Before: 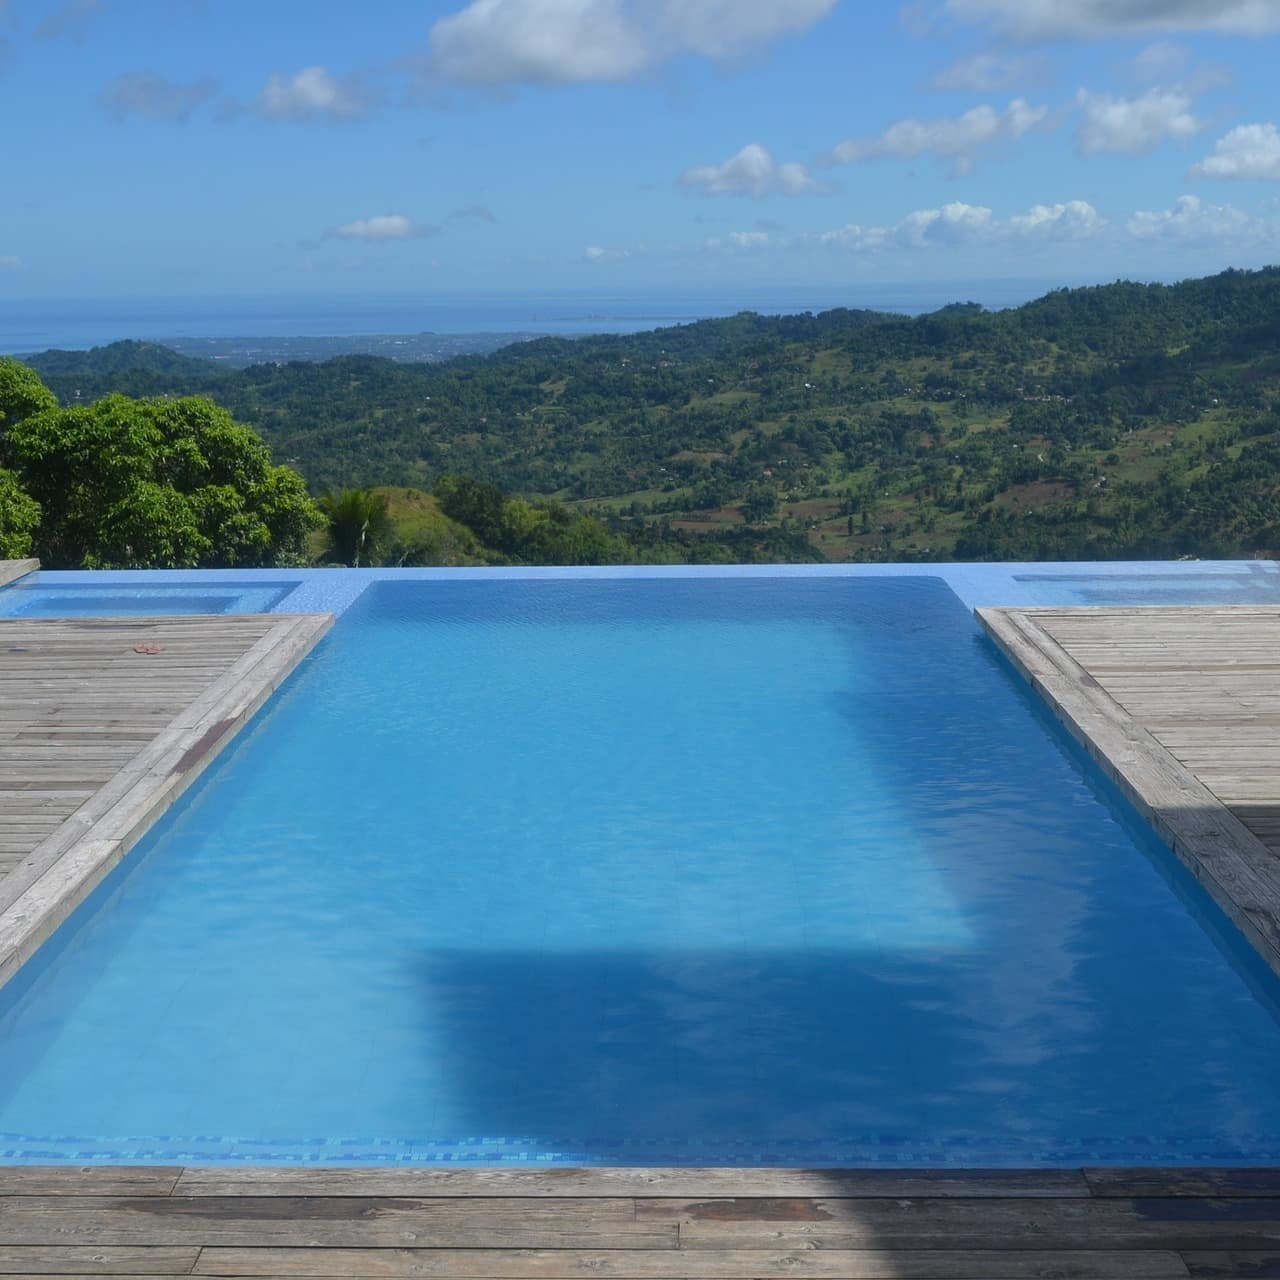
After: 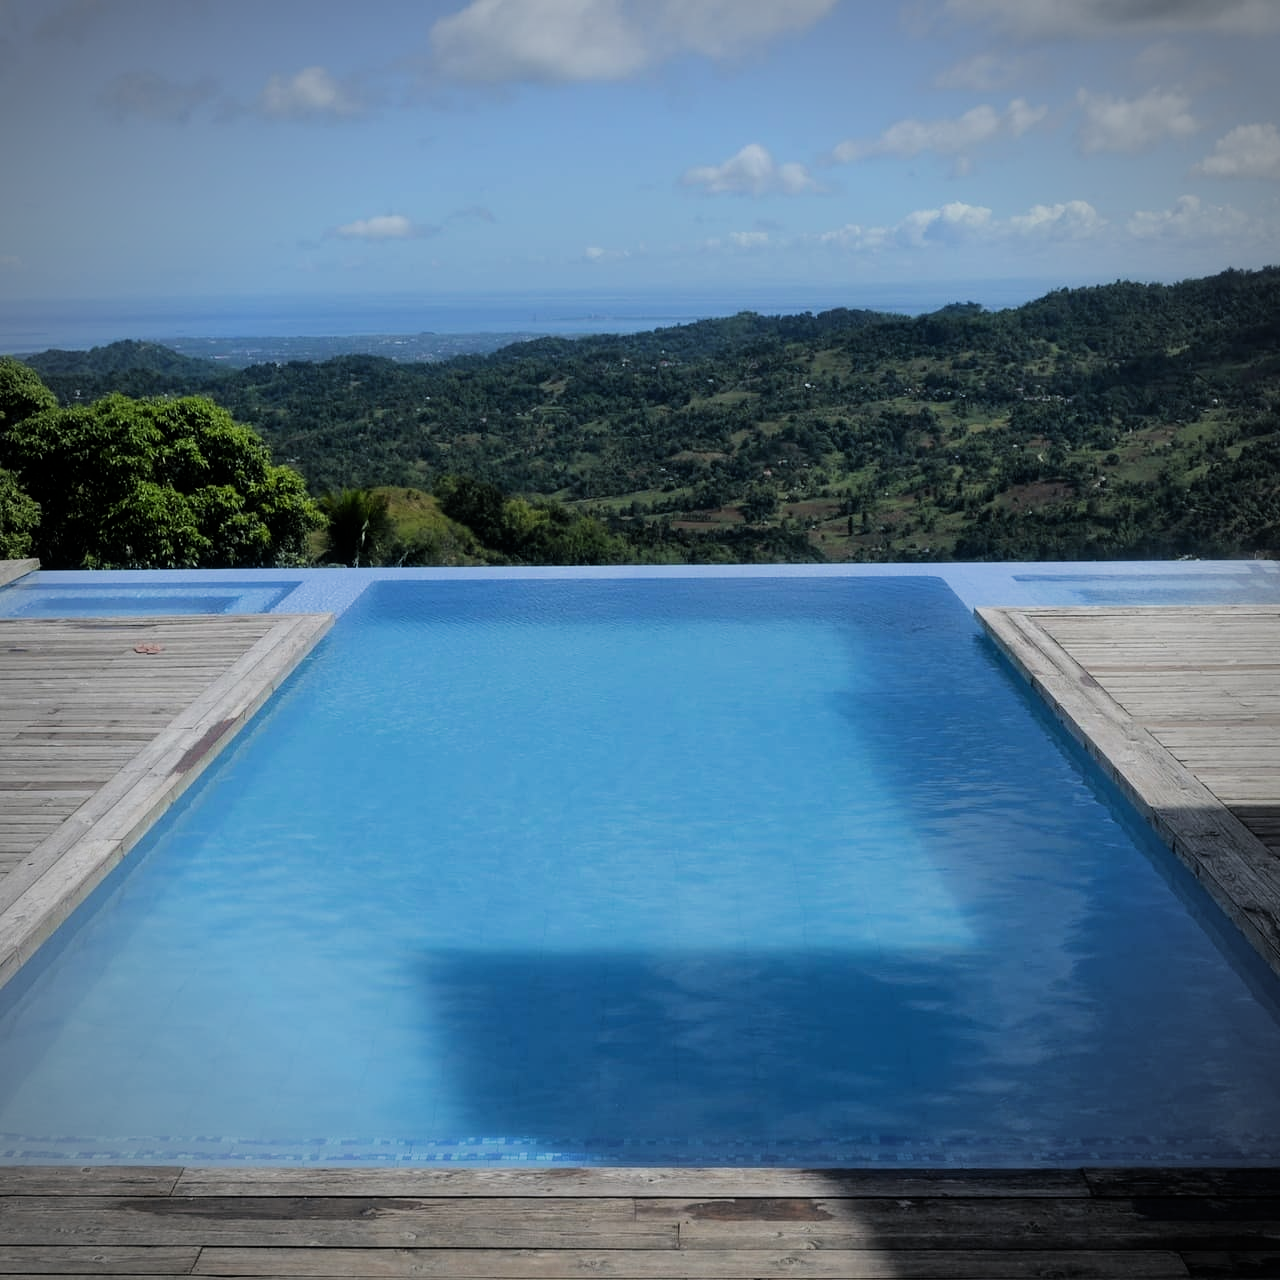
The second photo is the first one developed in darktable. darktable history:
filmic rgb: black relative exposure -5 EV, hardness 2.88, contrast 1.3, highlights saturation mix -30%
vignetting: on, module defaults
